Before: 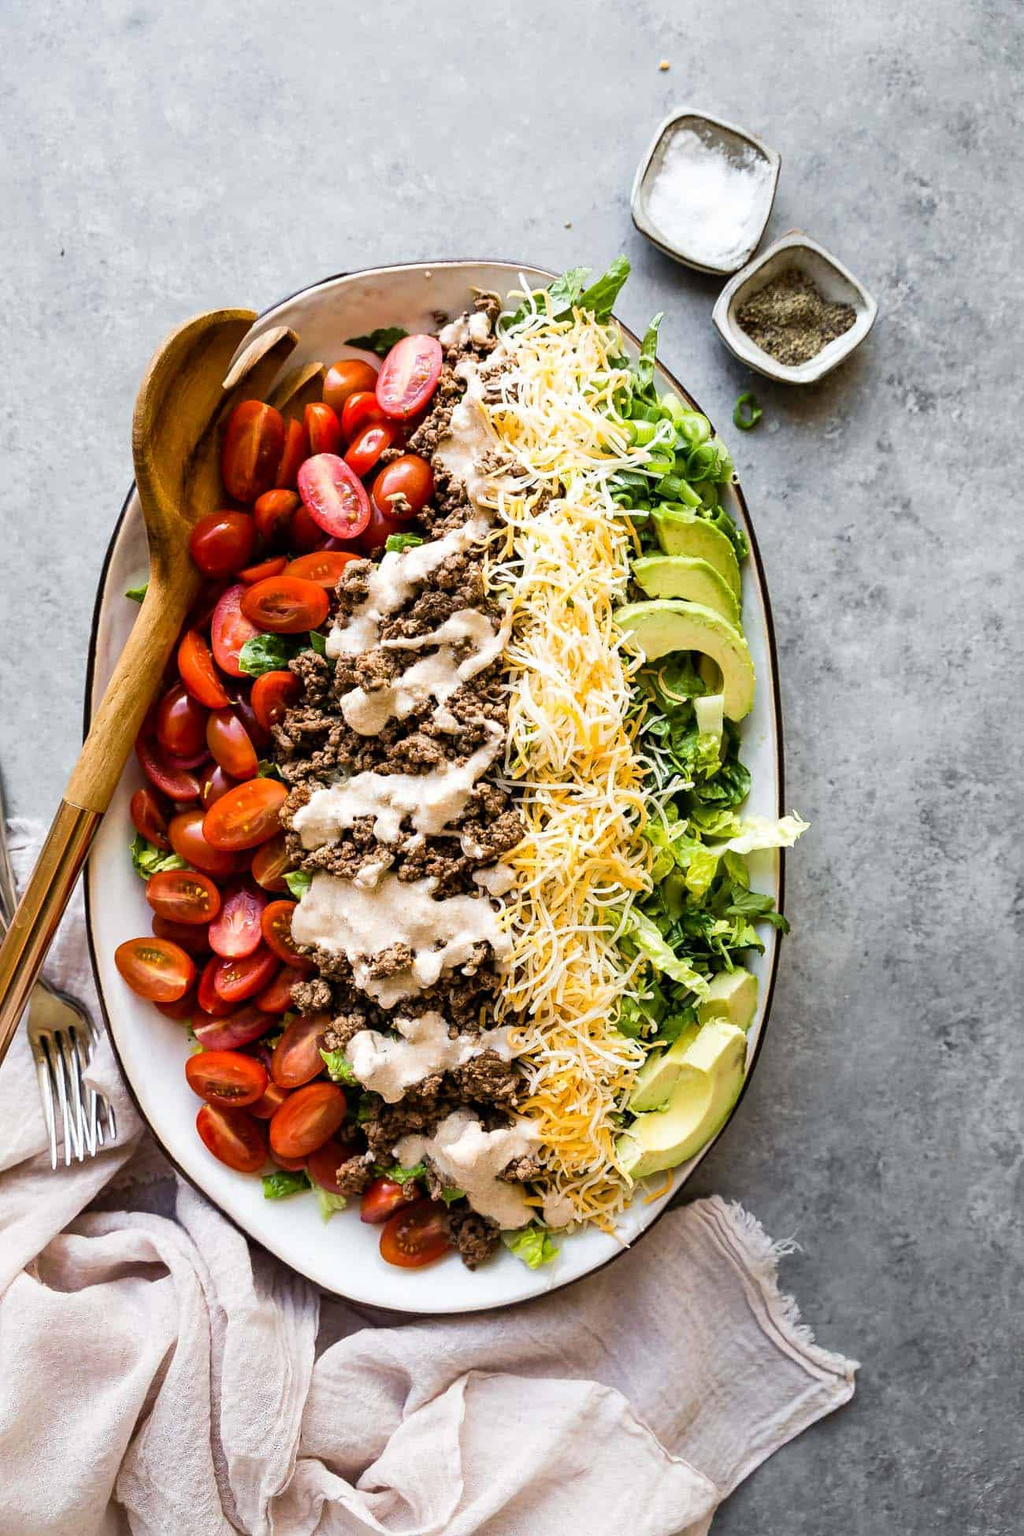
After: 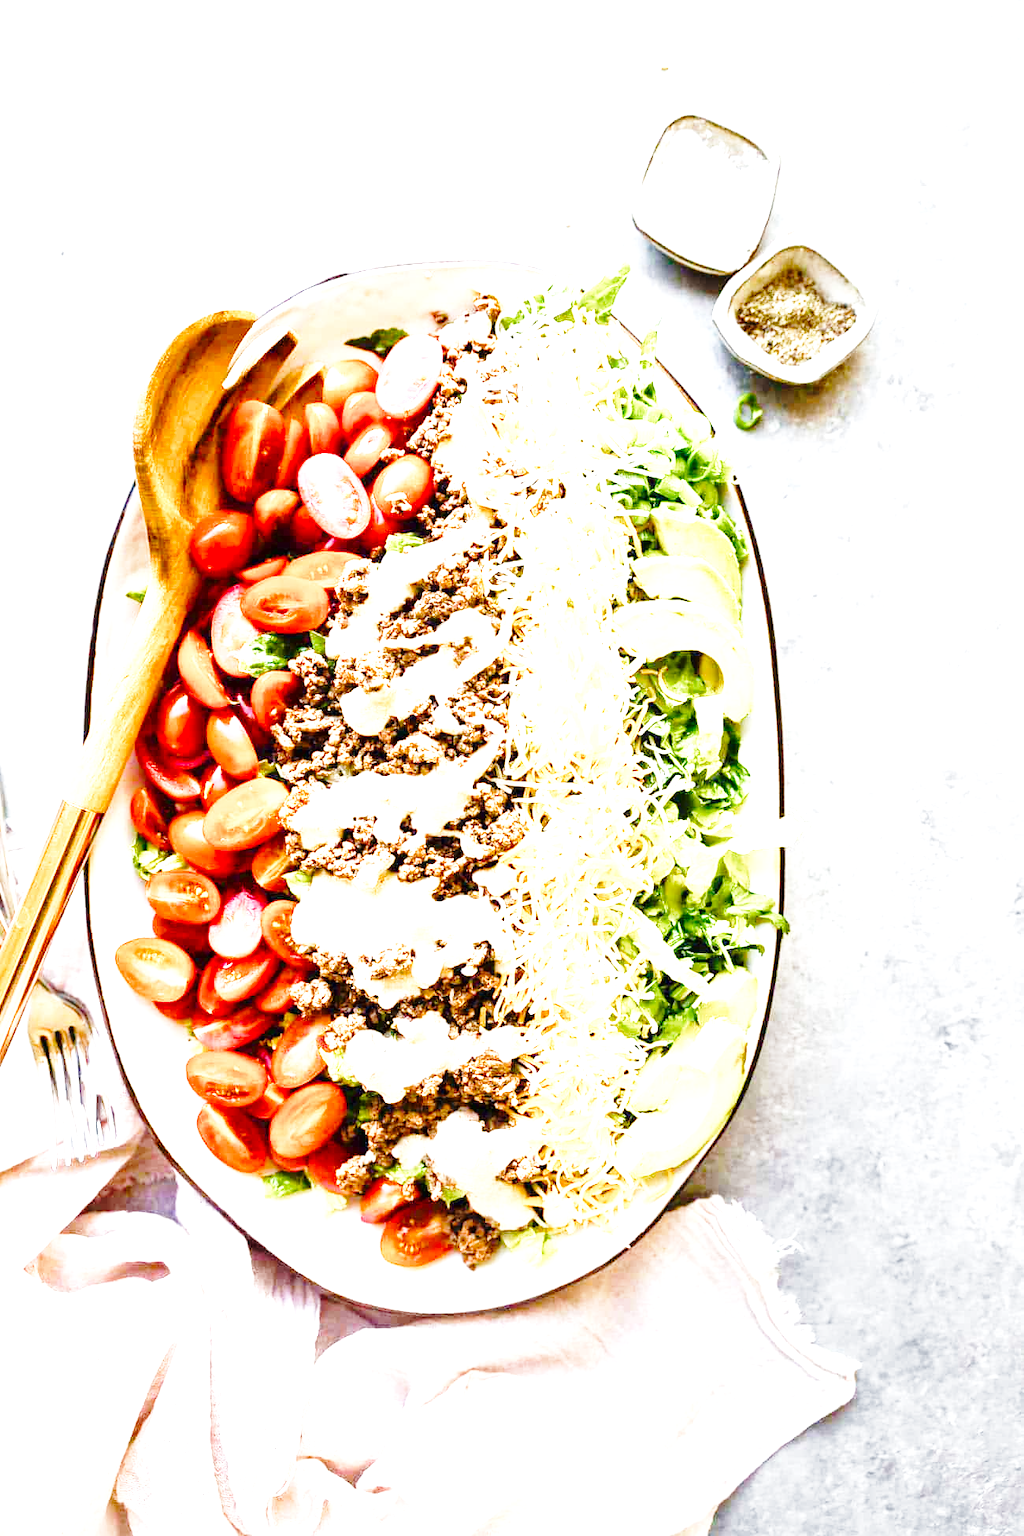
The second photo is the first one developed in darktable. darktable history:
exposure: black level correction 0, exposure 1.45 EV, compensate exposure bias true, compensate highlight preservation false
base curve: curves: ch0 [(0, 0) (0.028, 0.03) (0.121, 0.232) (0.46, 0.748) (0.859, 0.968) (1, 1)], preserve colors none
color balance rgb: perceptual saturation grading › global saturation 20%, perceptual saturation grading › highlights -50%, perceptual saturation grading › shadows 30%, perceptual brilliance grading › global brilliance 10%, perceptual brilliance grading › shadows 15%
